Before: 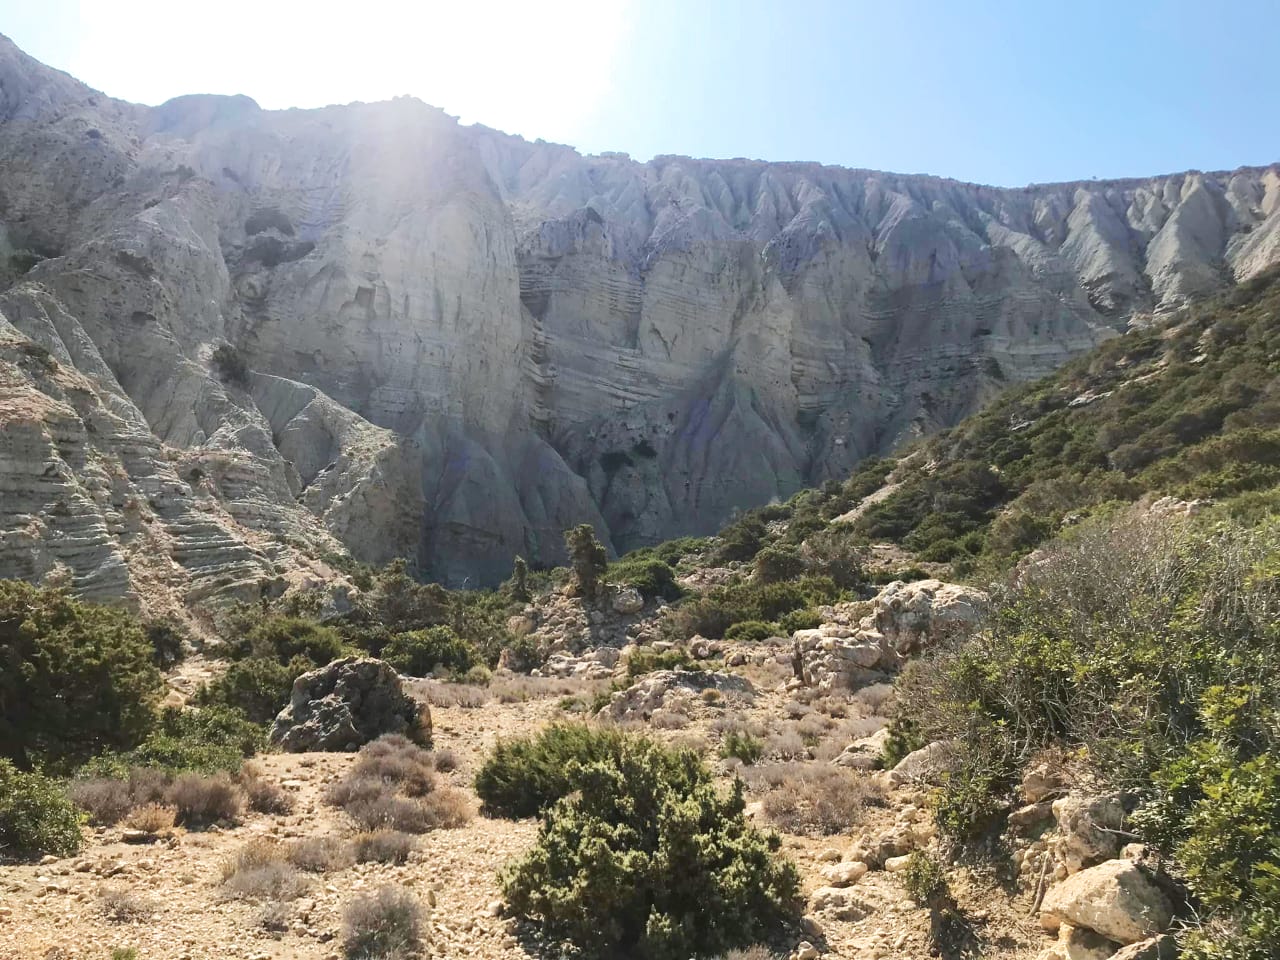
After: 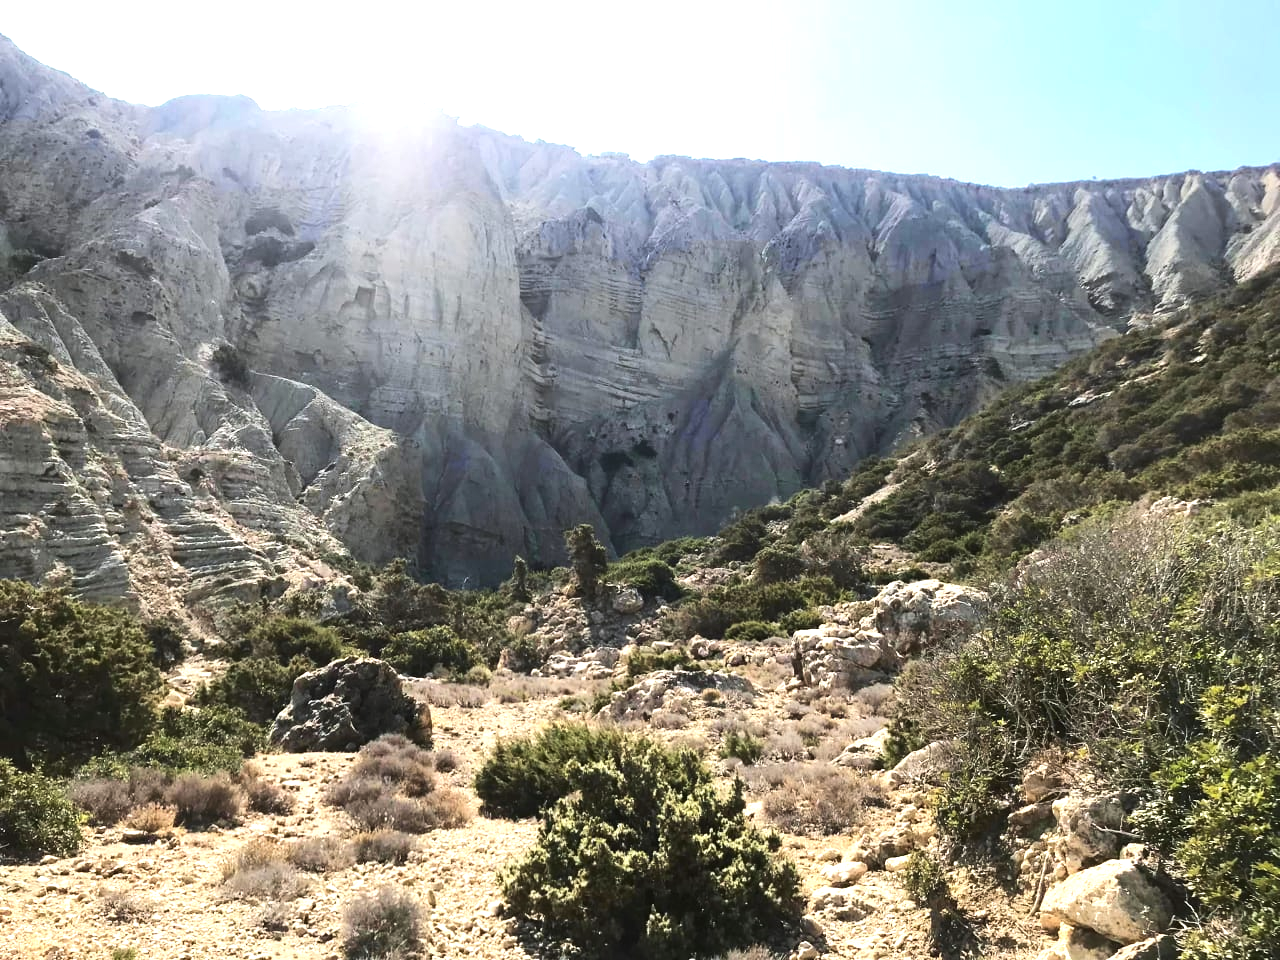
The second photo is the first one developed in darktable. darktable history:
tone equalizer: -8 EV -0.785 EV, -7 EV -0.68 EV, -6 EV -0.577 EV, -5 EV -0.385 EV, -3 EV 0.395 EV, -2 EV 0.6 EV, -1 EV 0.692 EV, +0 EV 0.737 EV, edges refinement/feathering 500, mask exposure compensation -1.57 EV, preserve details no
